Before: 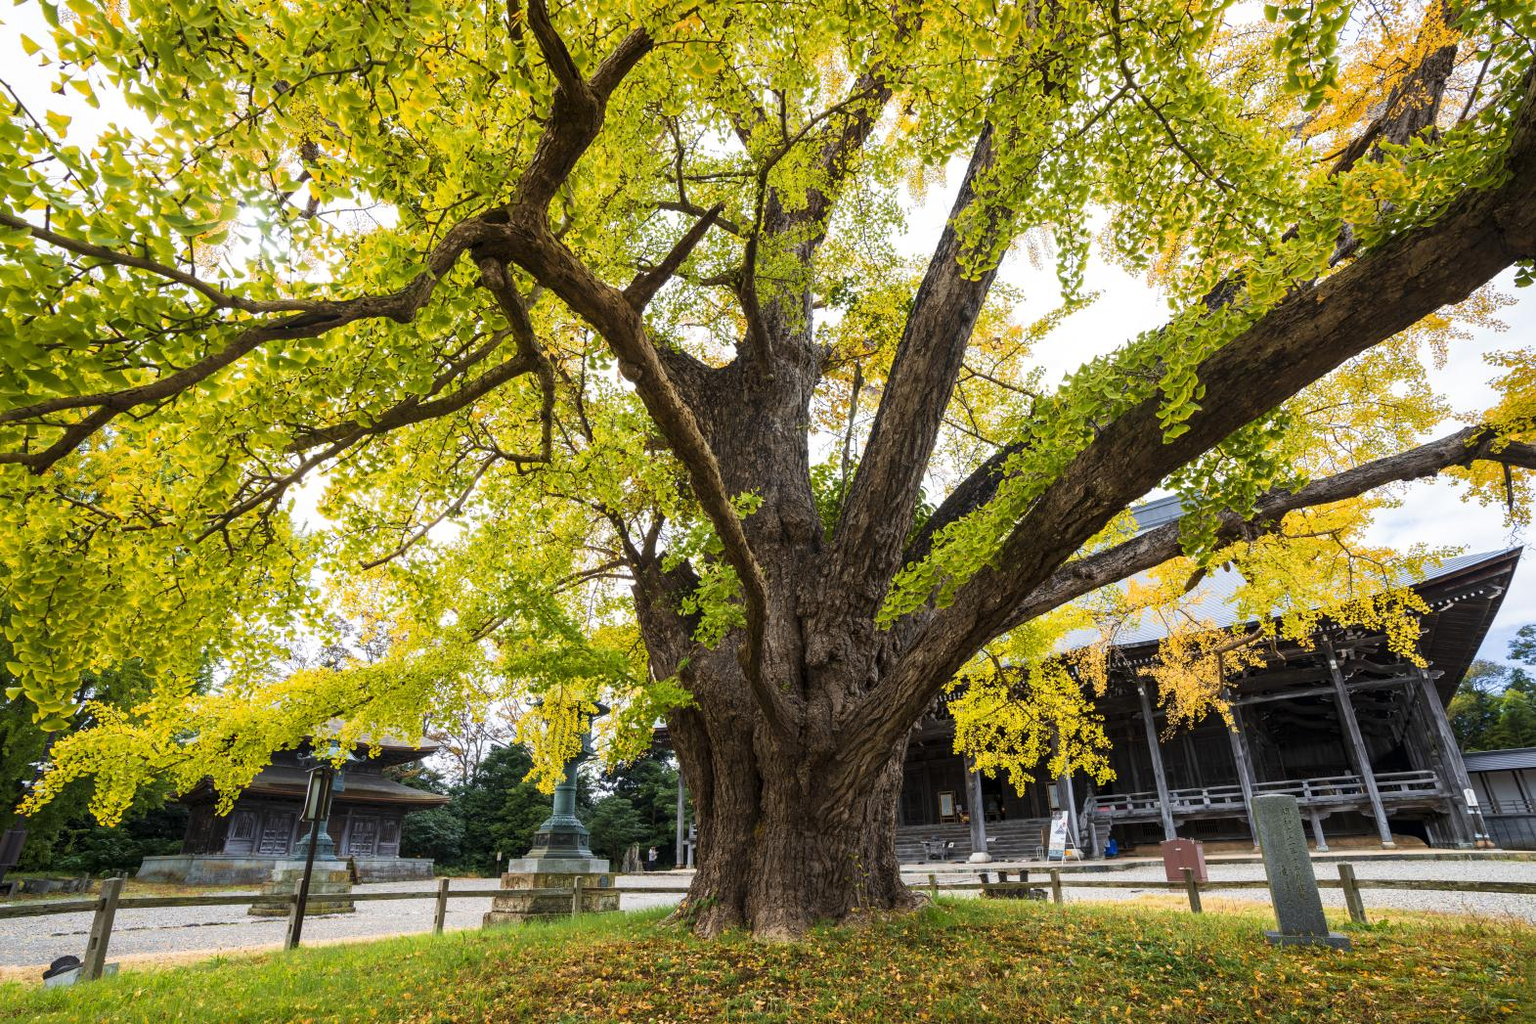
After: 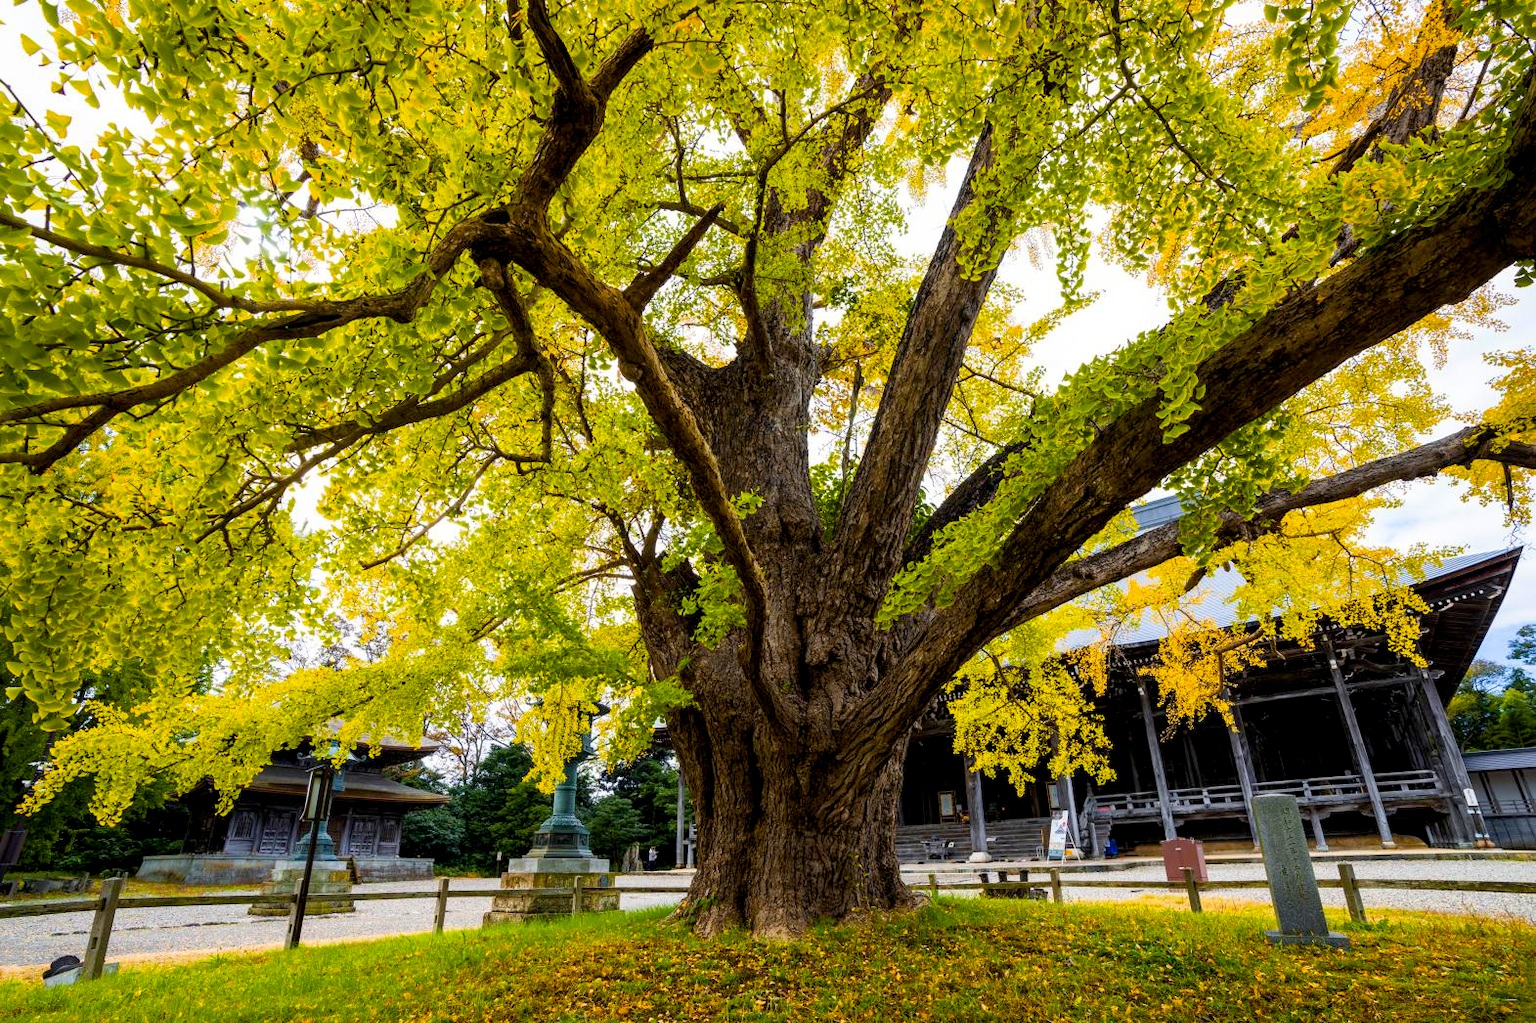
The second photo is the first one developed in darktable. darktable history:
exposure: black level correction 0.011, compensate highlight preservation false
color balance rgb: linear chroma grading › global chroma 15%, perceptual saturation grading › global saturation 30%
